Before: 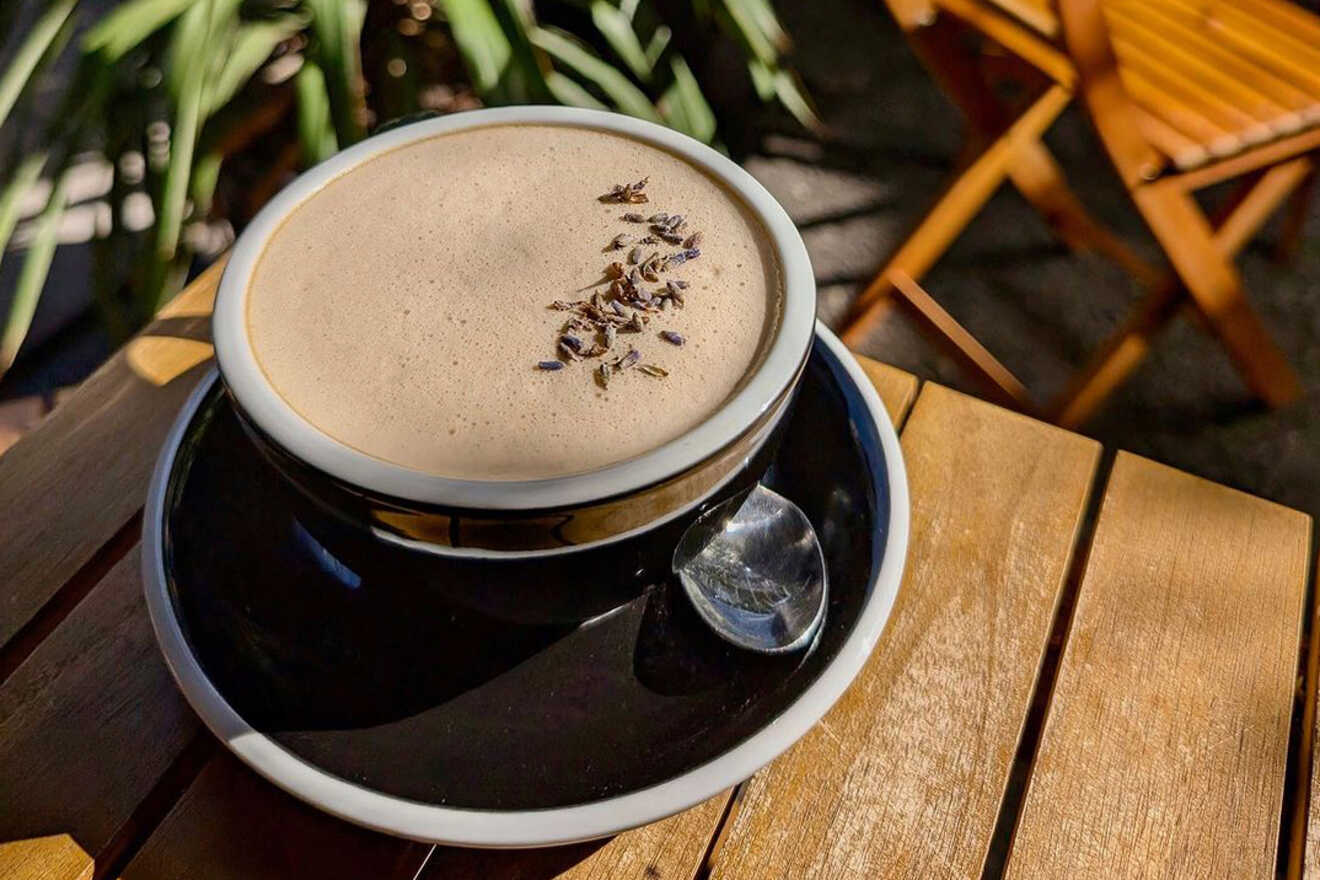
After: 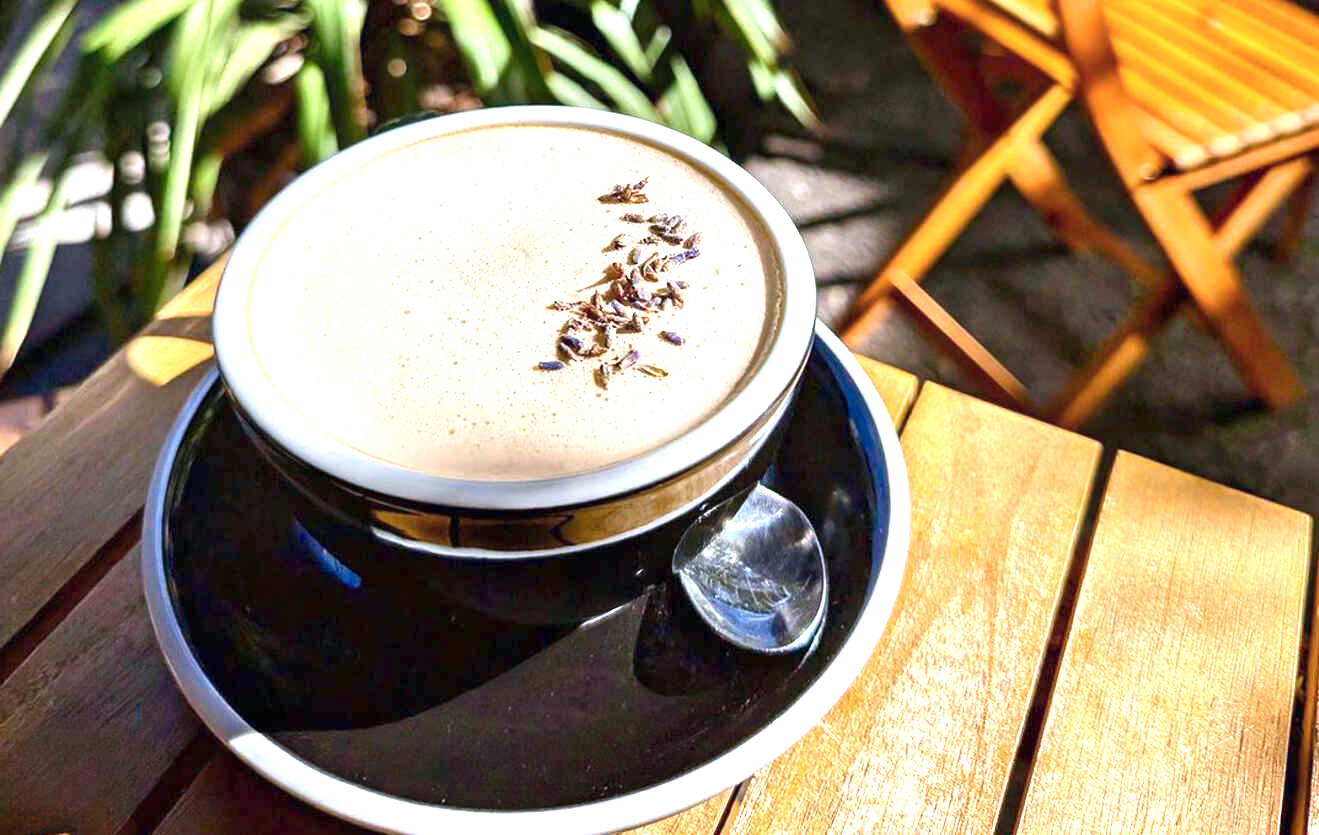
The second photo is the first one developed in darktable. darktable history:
exposure: black level correction 0, exposure 1.45 EV, compensate exposure bias true, compensate highlight preservation false
color calibration: output R [0.994, 0.059, -0.119, 0], output G [-0.036, 1.09, -0.119, 0], output B [0.078, -0.108, 0.961, 0], illuminant custom, x 0.371, y 0.382, temperature 4281.14 K
crop and rotate: top 0%, bottom 5.097%
